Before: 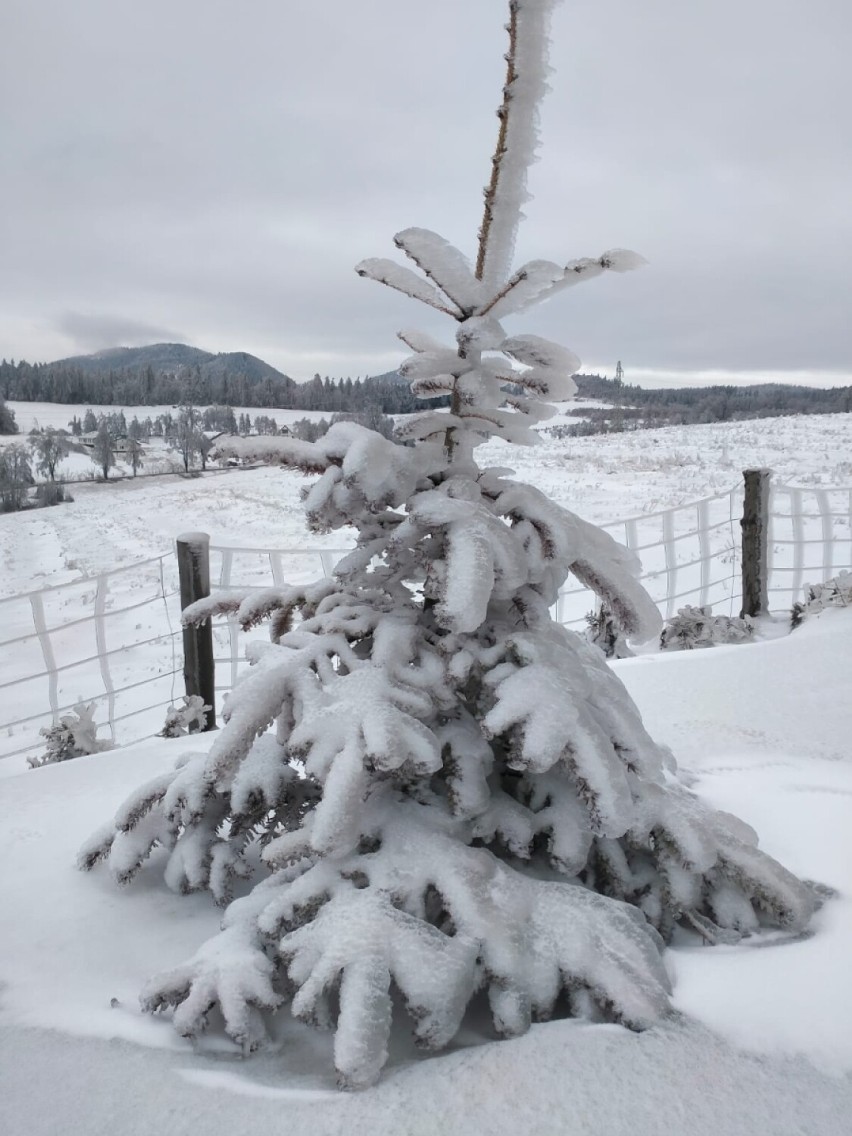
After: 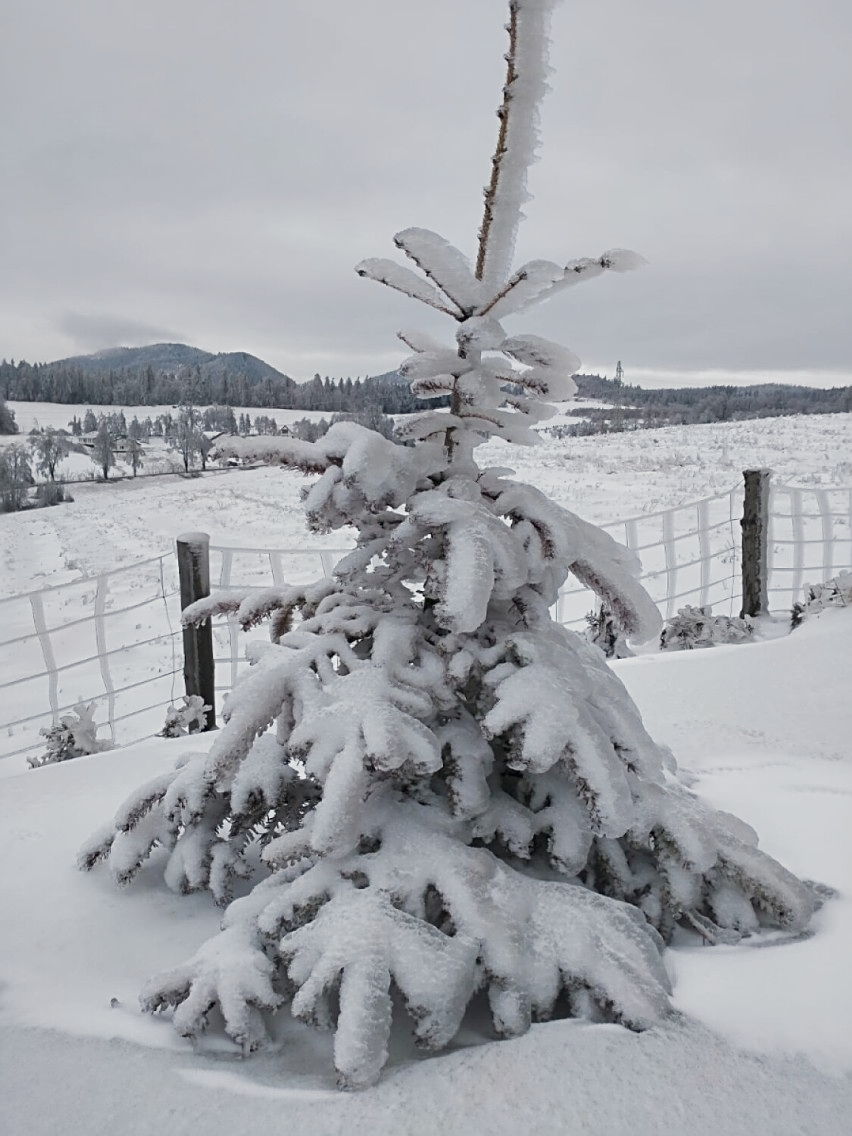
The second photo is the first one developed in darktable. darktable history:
sharpen: radius 2.759
contrast equalizer: octaves 7, y [[0.5 ×4, 0.524, 0.59], [0.5 ×6], [0.5 ×6], [0, 0, 0, 0.01, 0.045, 0.012], [0, 0, 0, 0.044, 0.195, 0.131]], mix -0.298
filmic rgb: black relative exposure -16 EV, white relative exposure 2.95 EV, hardness 10, color science v5 (2021), contrast in shadows safe, contrast in highlights safe
